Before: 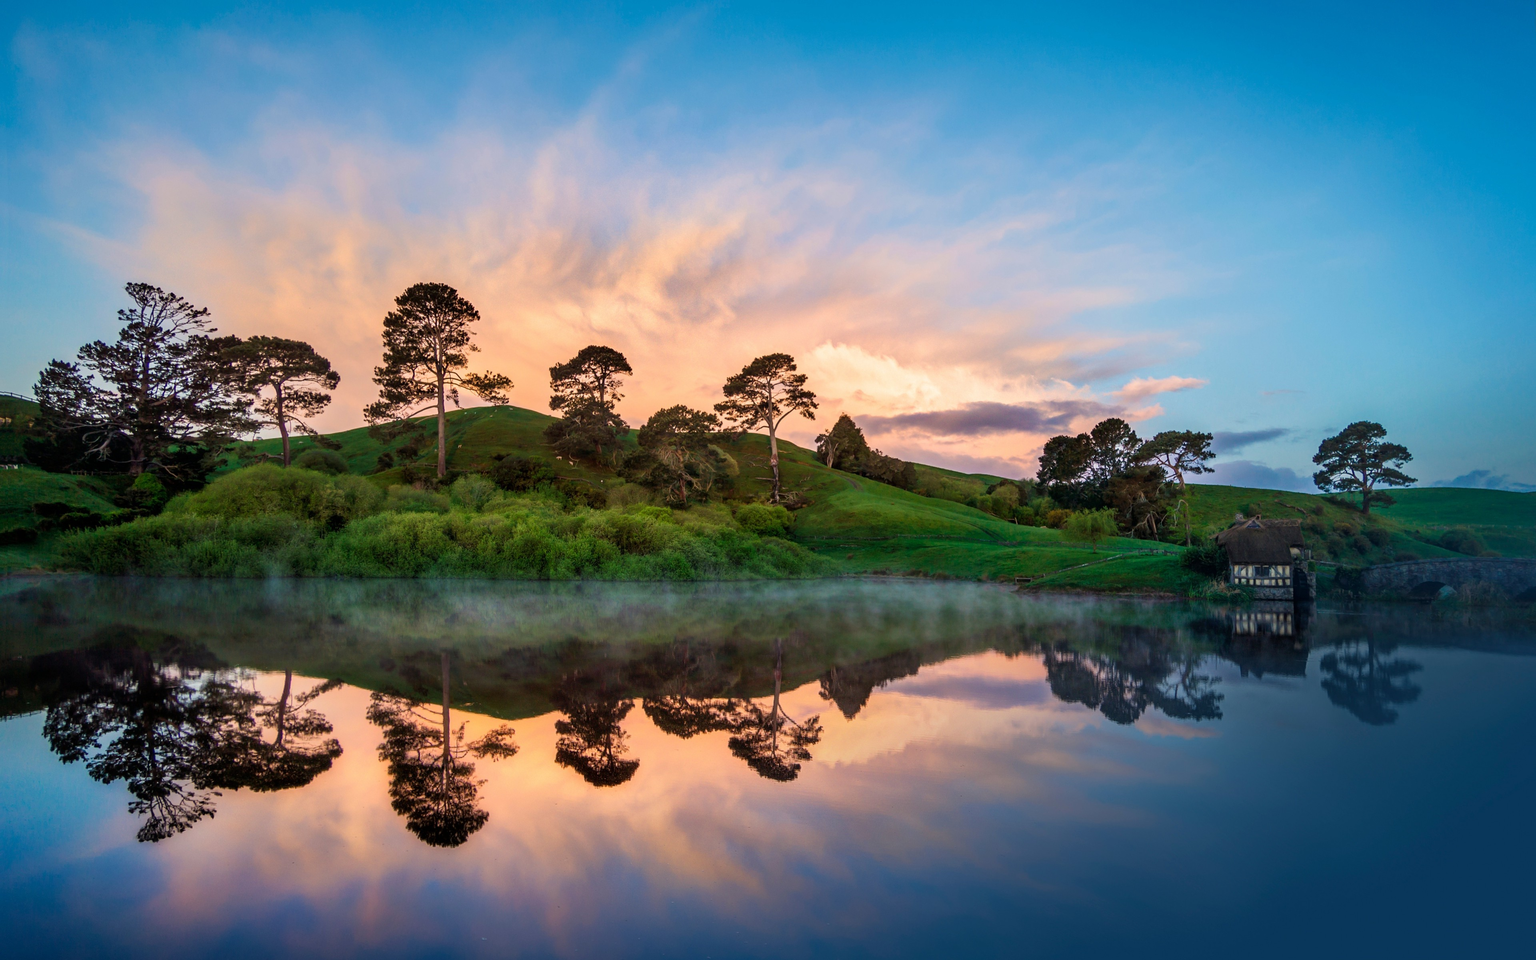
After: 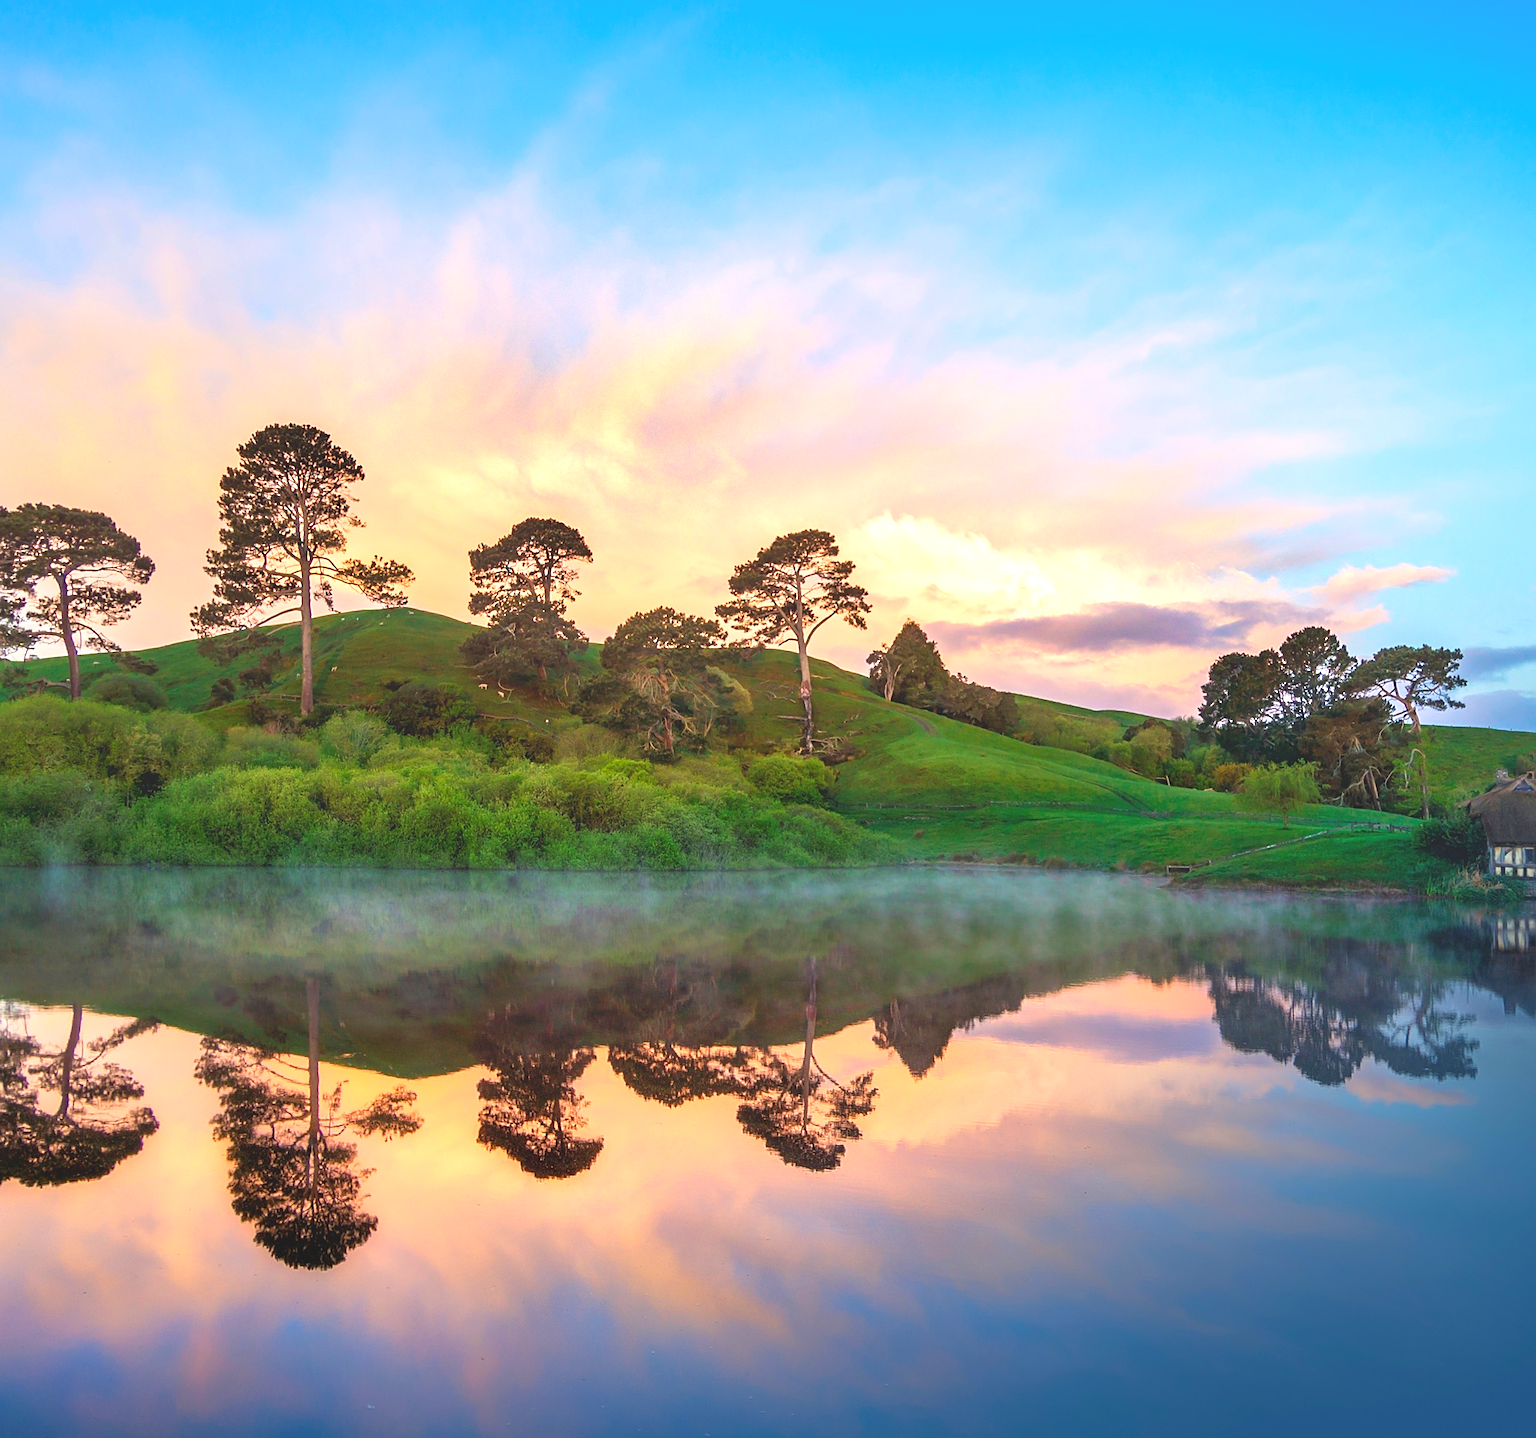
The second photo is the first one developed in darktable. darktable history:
crop: left 15.421%, right 17.83%
local contrast: detail 69%
sharpen: on, module defaults
exposure: black level correction 0, exposure 1 EV, compensate highlight preservation false
